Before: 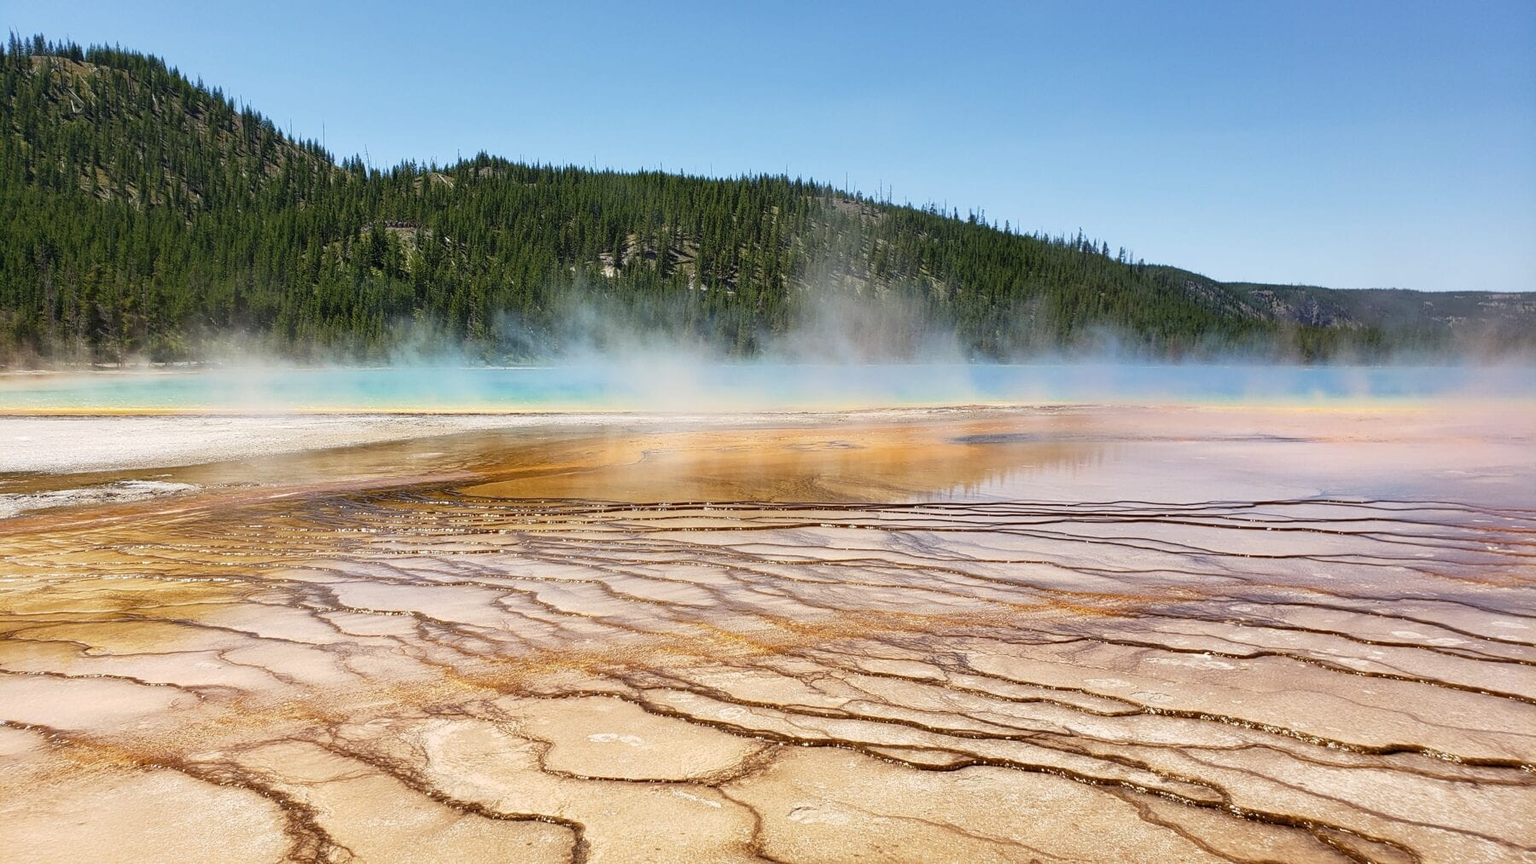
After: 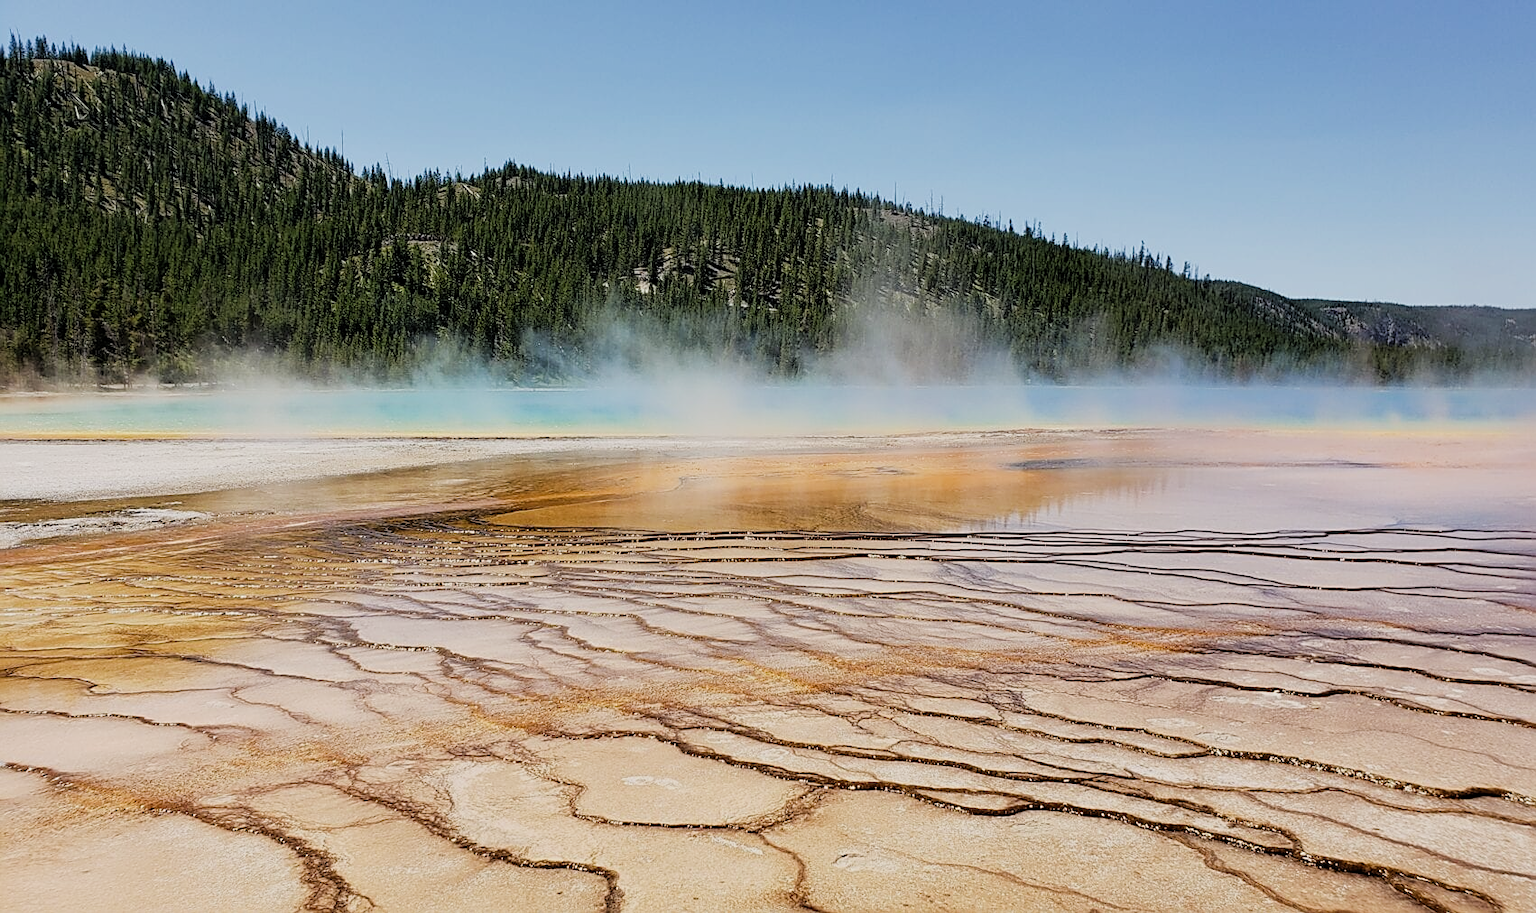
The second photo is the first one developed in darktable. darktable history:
crop and rotate: left 0%, right 5.401%
sharpen: on, module defaults
filmic rgb: black relative exposure -5.1 EV, white relative exposure 3.96 EV, hardness 2.88, contrast 1.094, highlights saturation mix -21.39%
